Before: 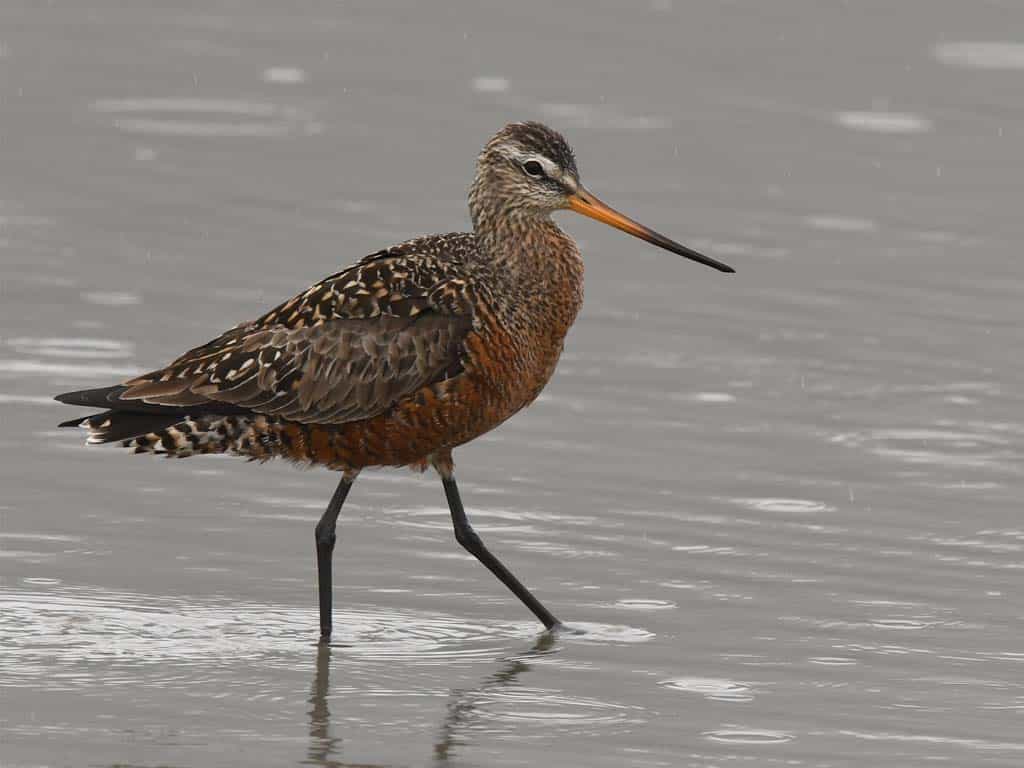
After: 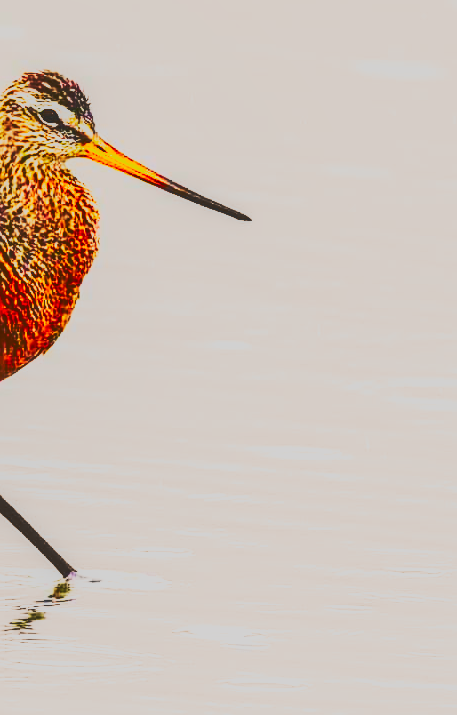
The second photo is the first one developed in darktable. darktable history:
base curve: curves: ch0 [(0, 0.015) (0.085, 0.116) (0.134, 0.298) (0.19, 0.545) (0.296, 0.764) (0.599, 0.982) (1, 1)], preserve colors none
exposure: exposure 0.6 EV, compensate highlight preservation false
sharpen: on, module defaults
contrast brightness saturation: contrast 0.206, brightness -0.101, saturation 0.215
tone curve: curves: ch0 [(0, 0.148) (0.191, 0.225) (0.712, 0.695) (0.864, 0.797) (1, 0.839)], color space Lab, linked channels, preserve colors none
color balance rgb: highlights gain › chroma 1.65%, highlights gain › hue 55.56°, linear chroma grading › global chroma 15.189%, perceptual saturation grading › global saturation 39.62%
local contrast: on, module defaults
crop: left 47.318%, top 6.788%, right 7.991%
